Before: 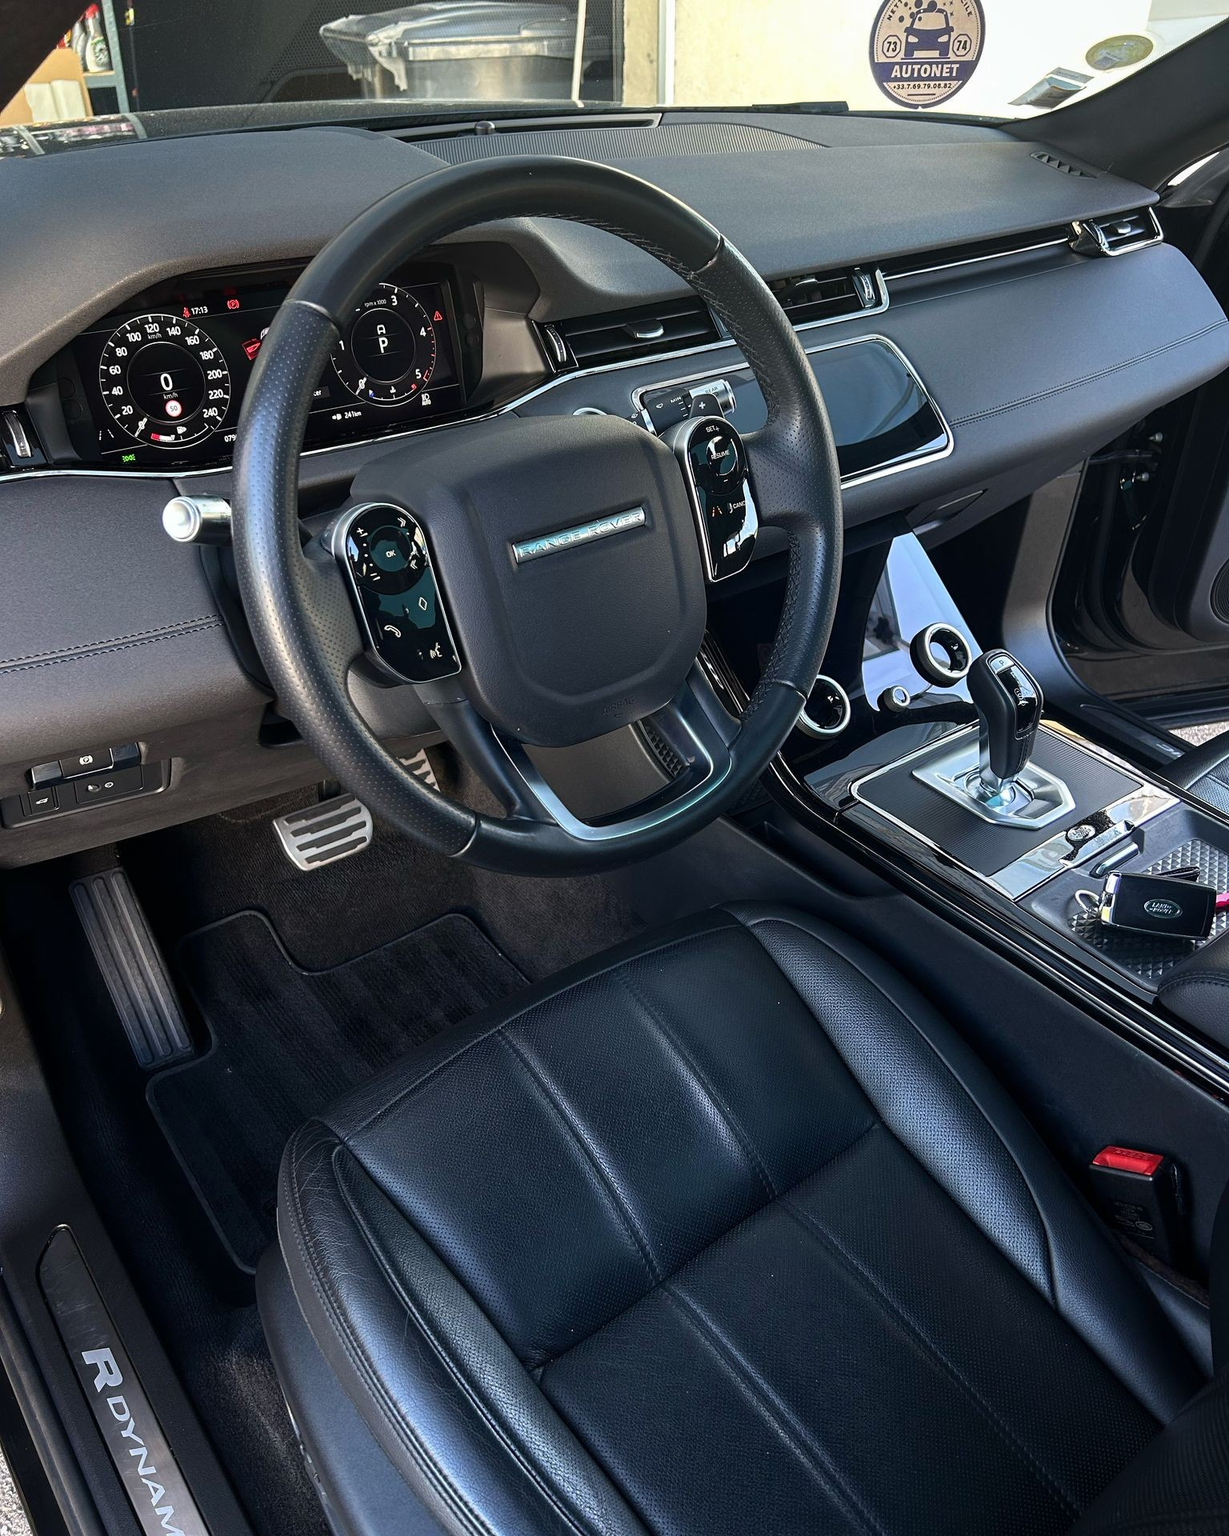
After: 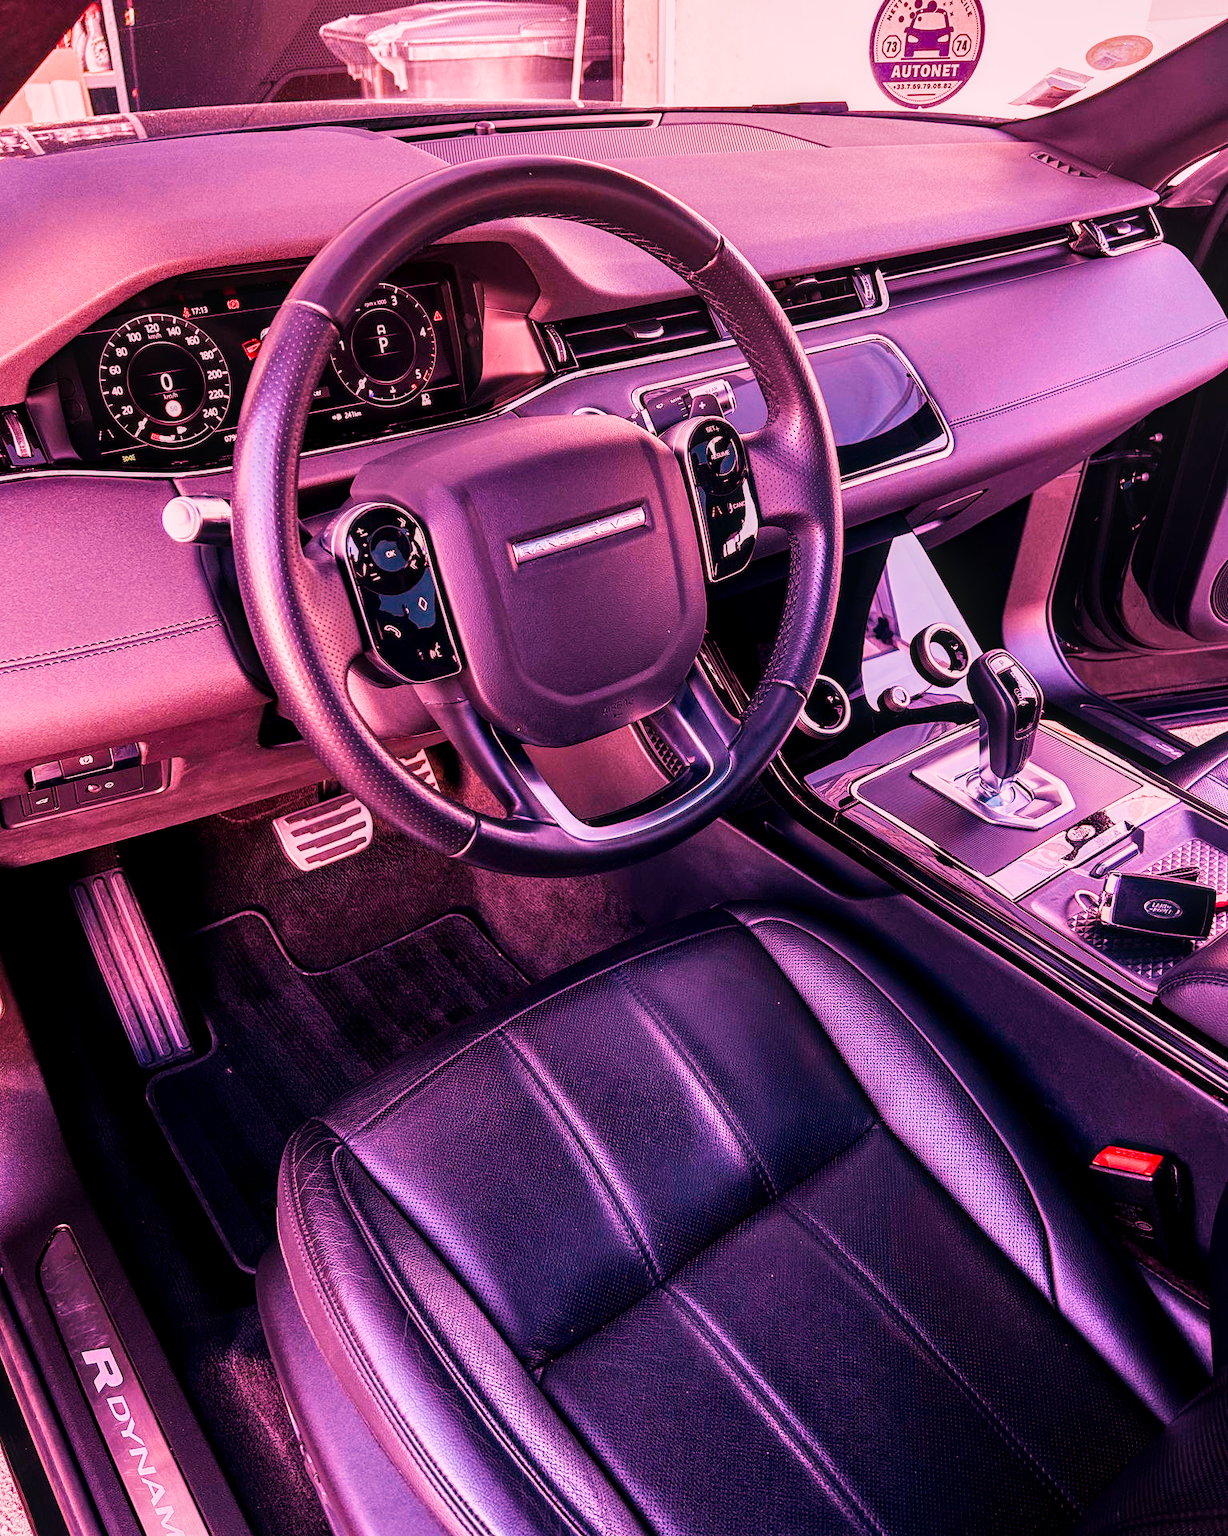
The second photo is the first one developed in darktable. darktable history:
color balance rgb: linear chroma grading › global chroma 3.45%, perceptual saturation grading › global saturation 11.24%, perceptual brilliance grading › global brilliance 3.04%, global vibrance 2.8%
color reconstruction: threshold 104.79, spatial extent 406.79
diffuse or sharpen: iterations 2, sharpness 0.5%, radius span 29, edge sensitivity 3, edge threshold 1, 1st order anisotropy 100%, 3rd order anisotropy 100%, 1st order speed 4.61%, 2nd order speed 12.5%, 3rd order speed 6.47%, 4th order speed 12.37%
color calibration: illuminant same as pipeline (D50), x 0.346, y 0.359, temperature 5002.42 K
white balance: red 2.064, blue 1.369, emerald 1
sigmoid: contrast 1.54, target black 0
local contrast: highlights 55%, shadows 52%, detail 130%, midtone range 0.452
shadows and highlights: shadows 32.83, highlights -47.7, soften with gaussian
